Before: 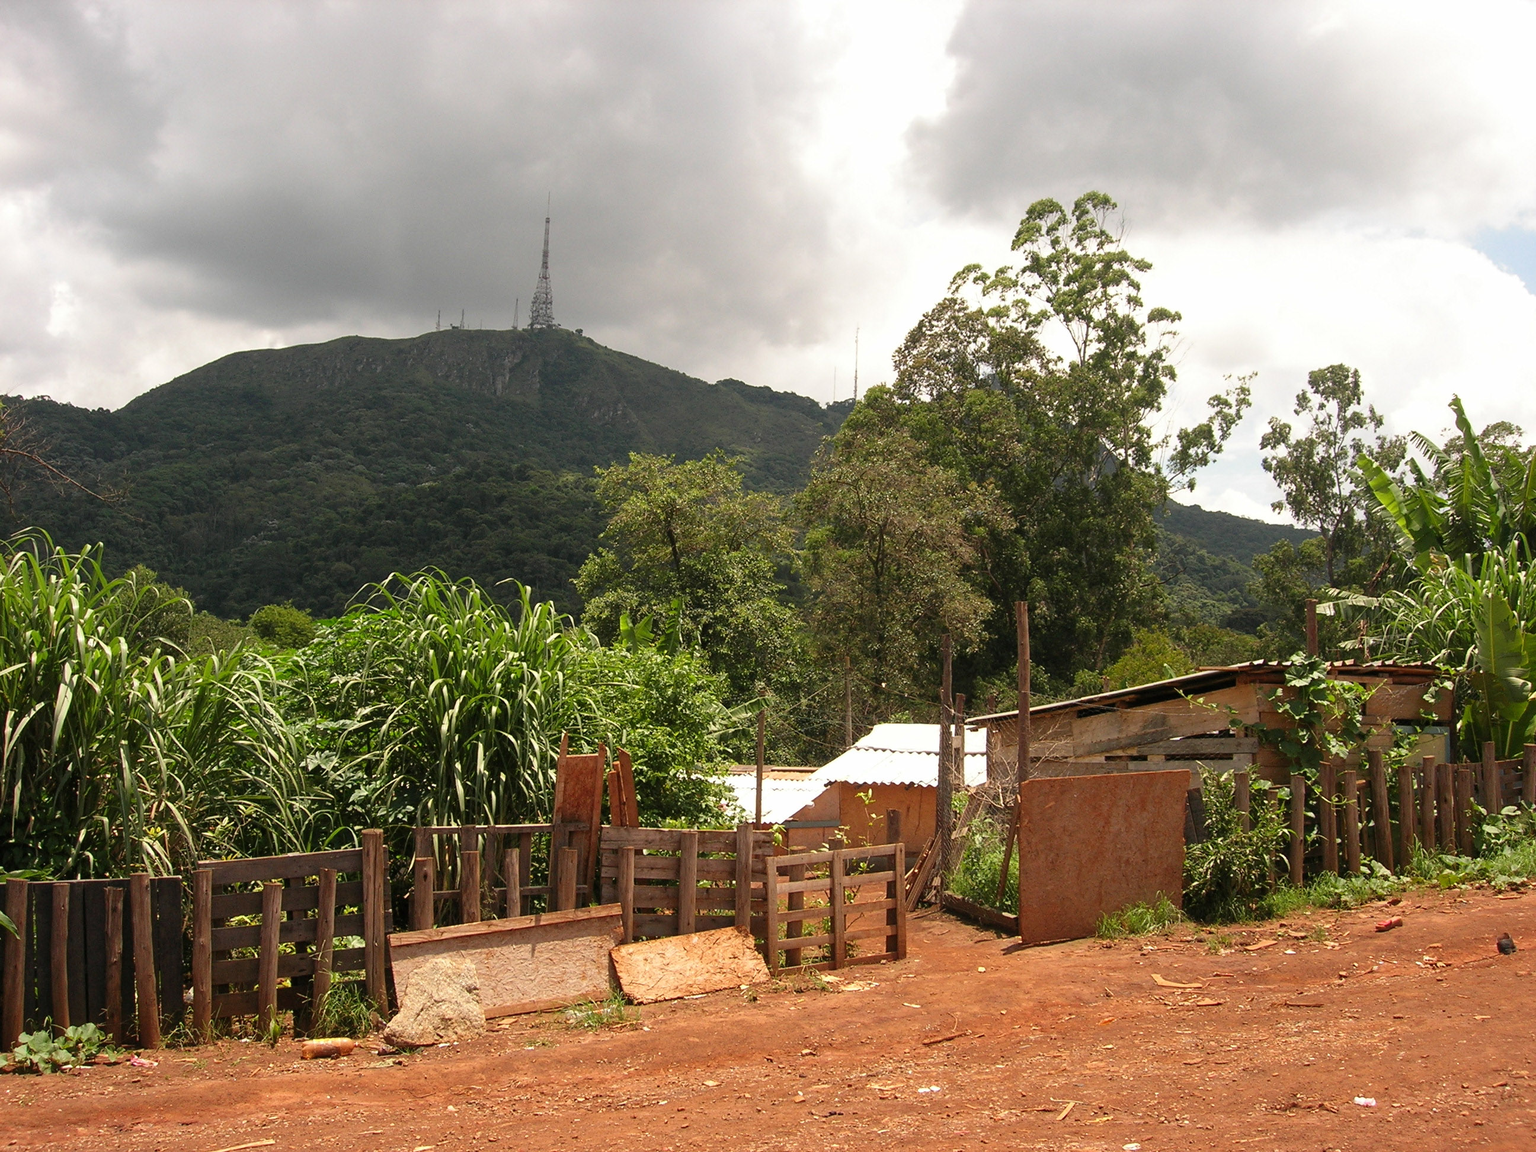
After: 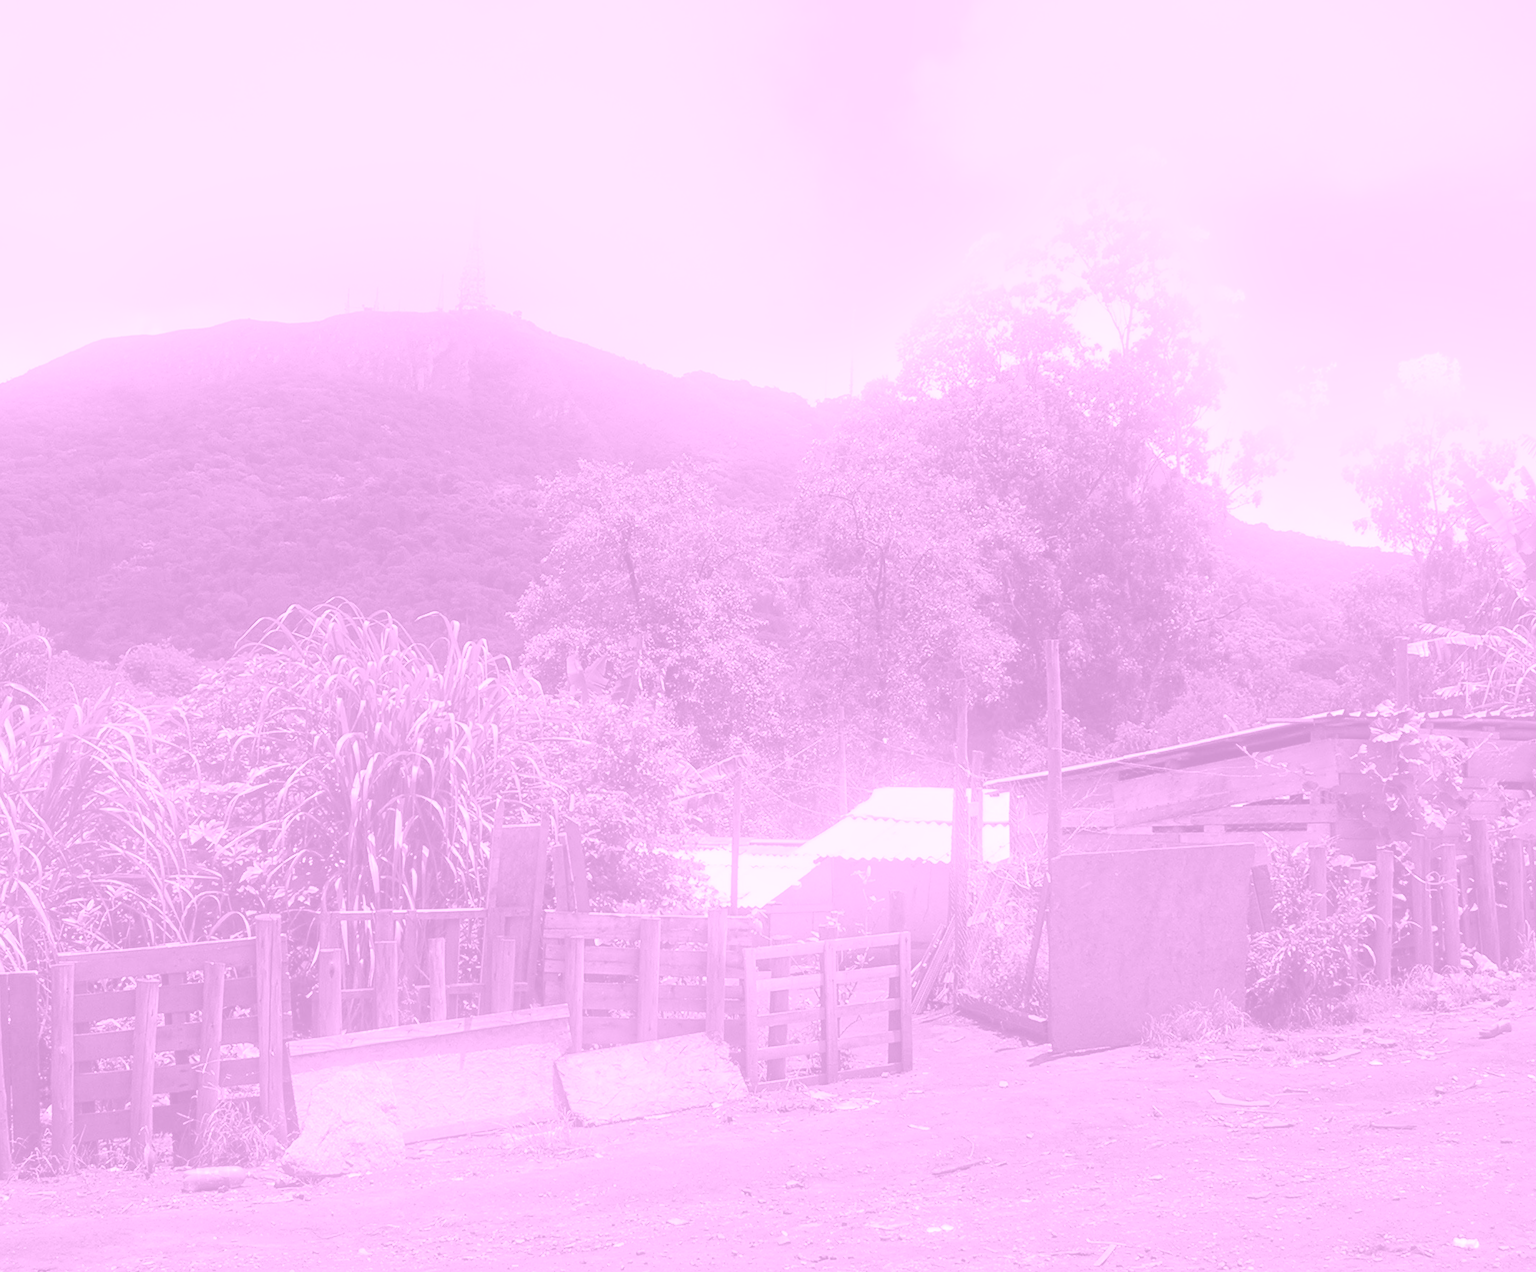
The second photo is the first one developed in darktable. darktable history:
crop: left 9.807%, top 6.259%, right 7.334%, bottom 2.177%
bloom: on, module defaults
contrast brightness saturation: saturation -0.05
colorize: hue 331.2°, saturation 69%, source mix 30.28%, lightness 69.02%, version 1
color balance rgb: perceptual saturation grading › global saturation 10%, global vibrance 10%
exposure: exposure 1 EV, compensate highlight preservation false
color zones: curves: ch0 [(0.826, 0.353)]; ch1 [(0.242, 0.647) (0.889, 0.342)]; ch2 [(0.246, 0.089) (0.969, 0.068)]
